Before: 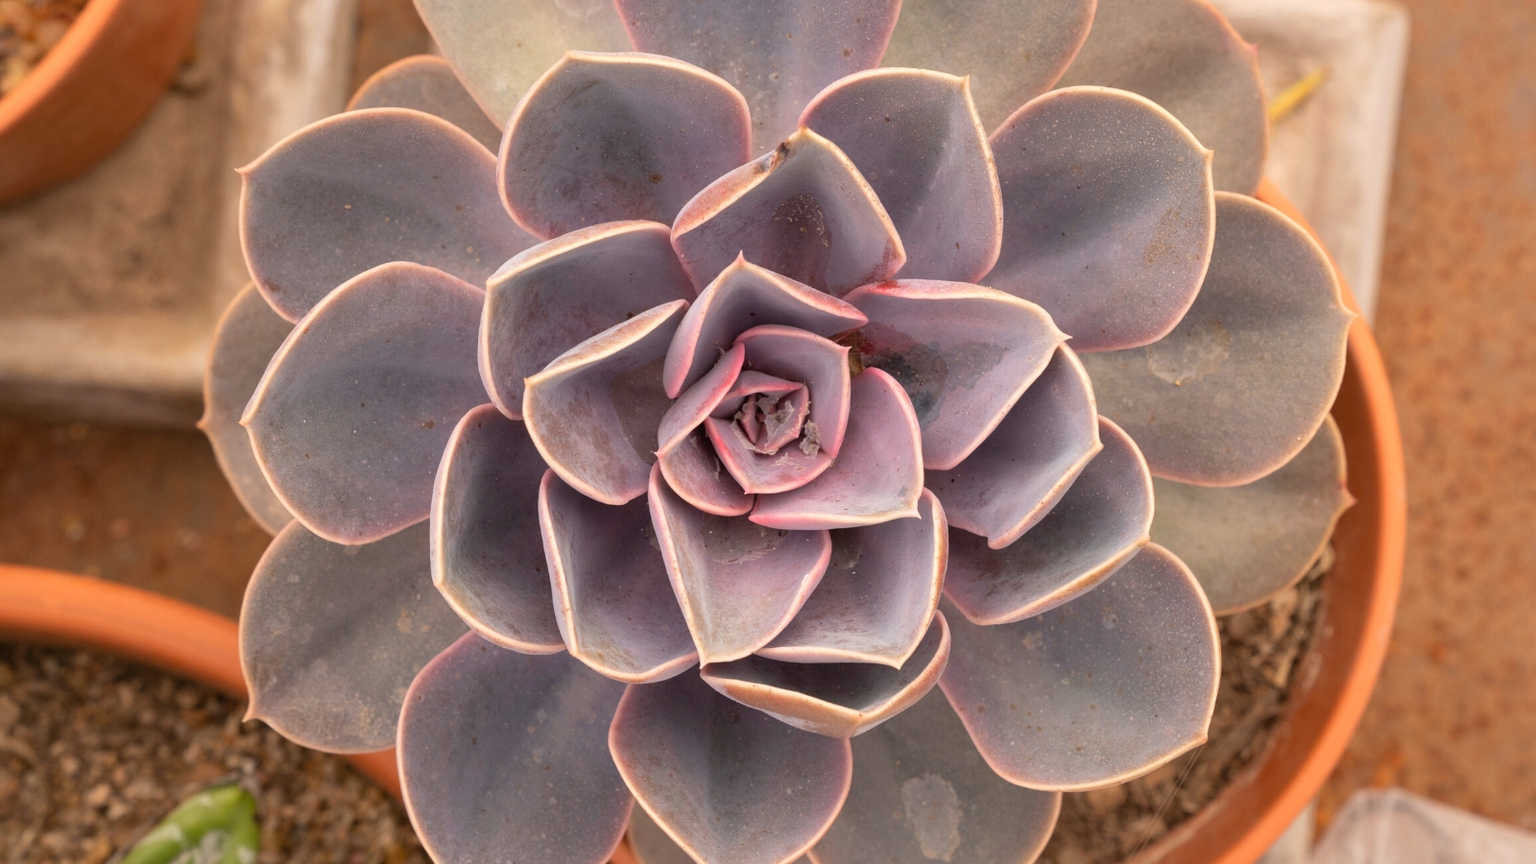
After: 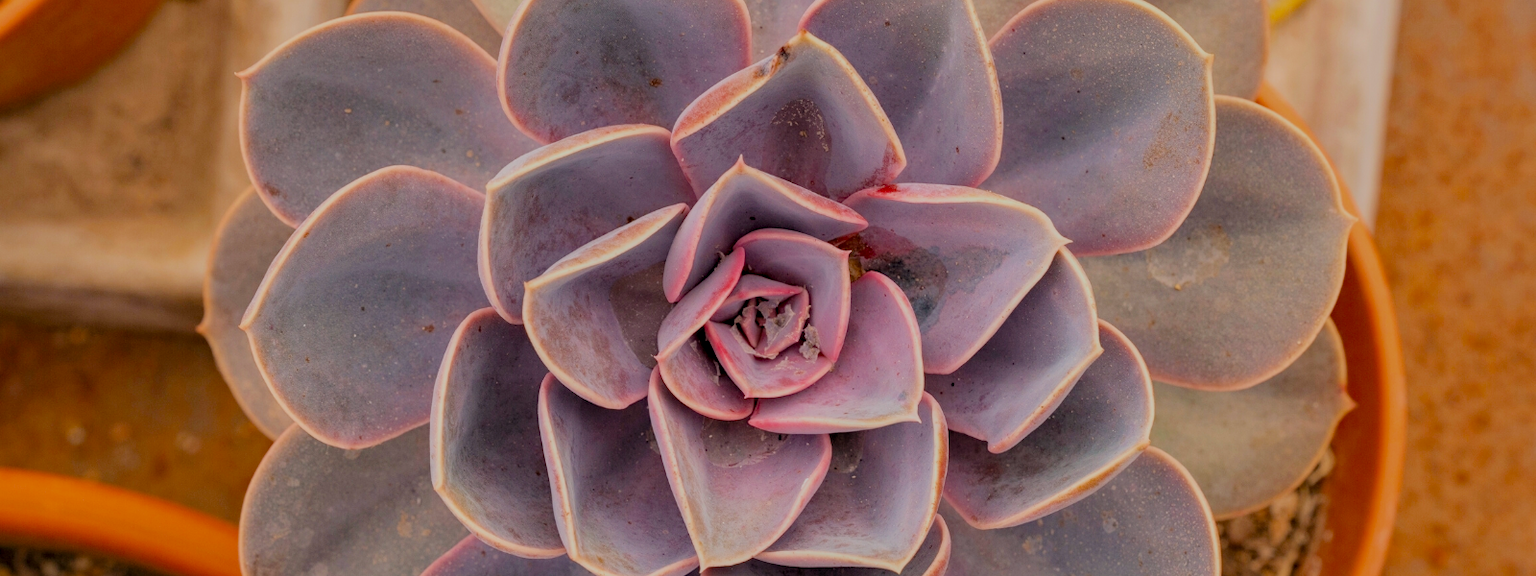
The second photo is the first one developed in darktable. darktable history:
crop: top 11.166%, bottom 22.168%
local contrast: on, module defaults
filmic rgb: white relative exposure 8 EV, threshold 3 EV, hardness 2.44, latitude 10.07%, contrast 0.72, highlights saturation mix 10%, shadows ↔ highlights balance 1.38%, color science v4 (2020), enable highlight reconstruction true
haze removal: compatibility mode true, adaptive false
